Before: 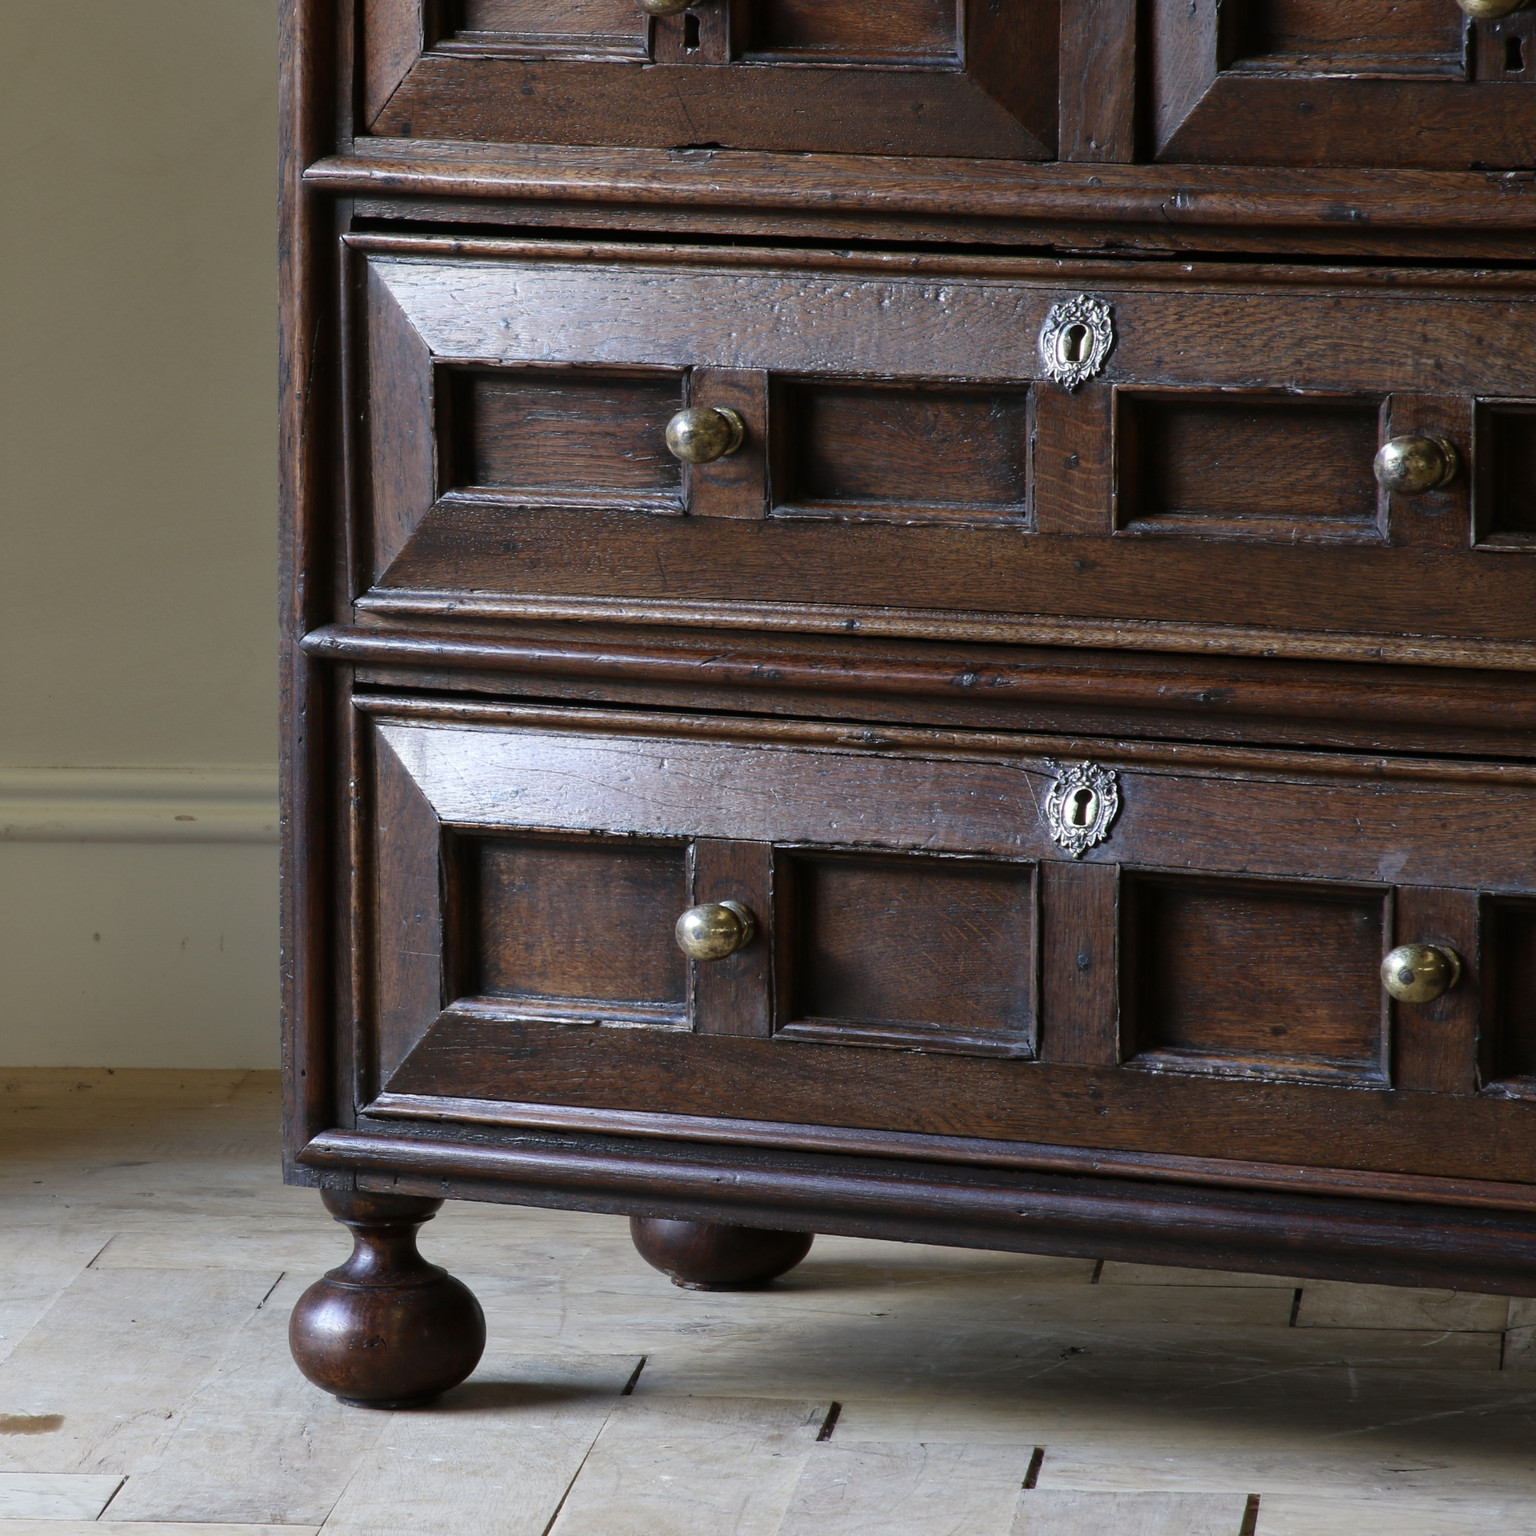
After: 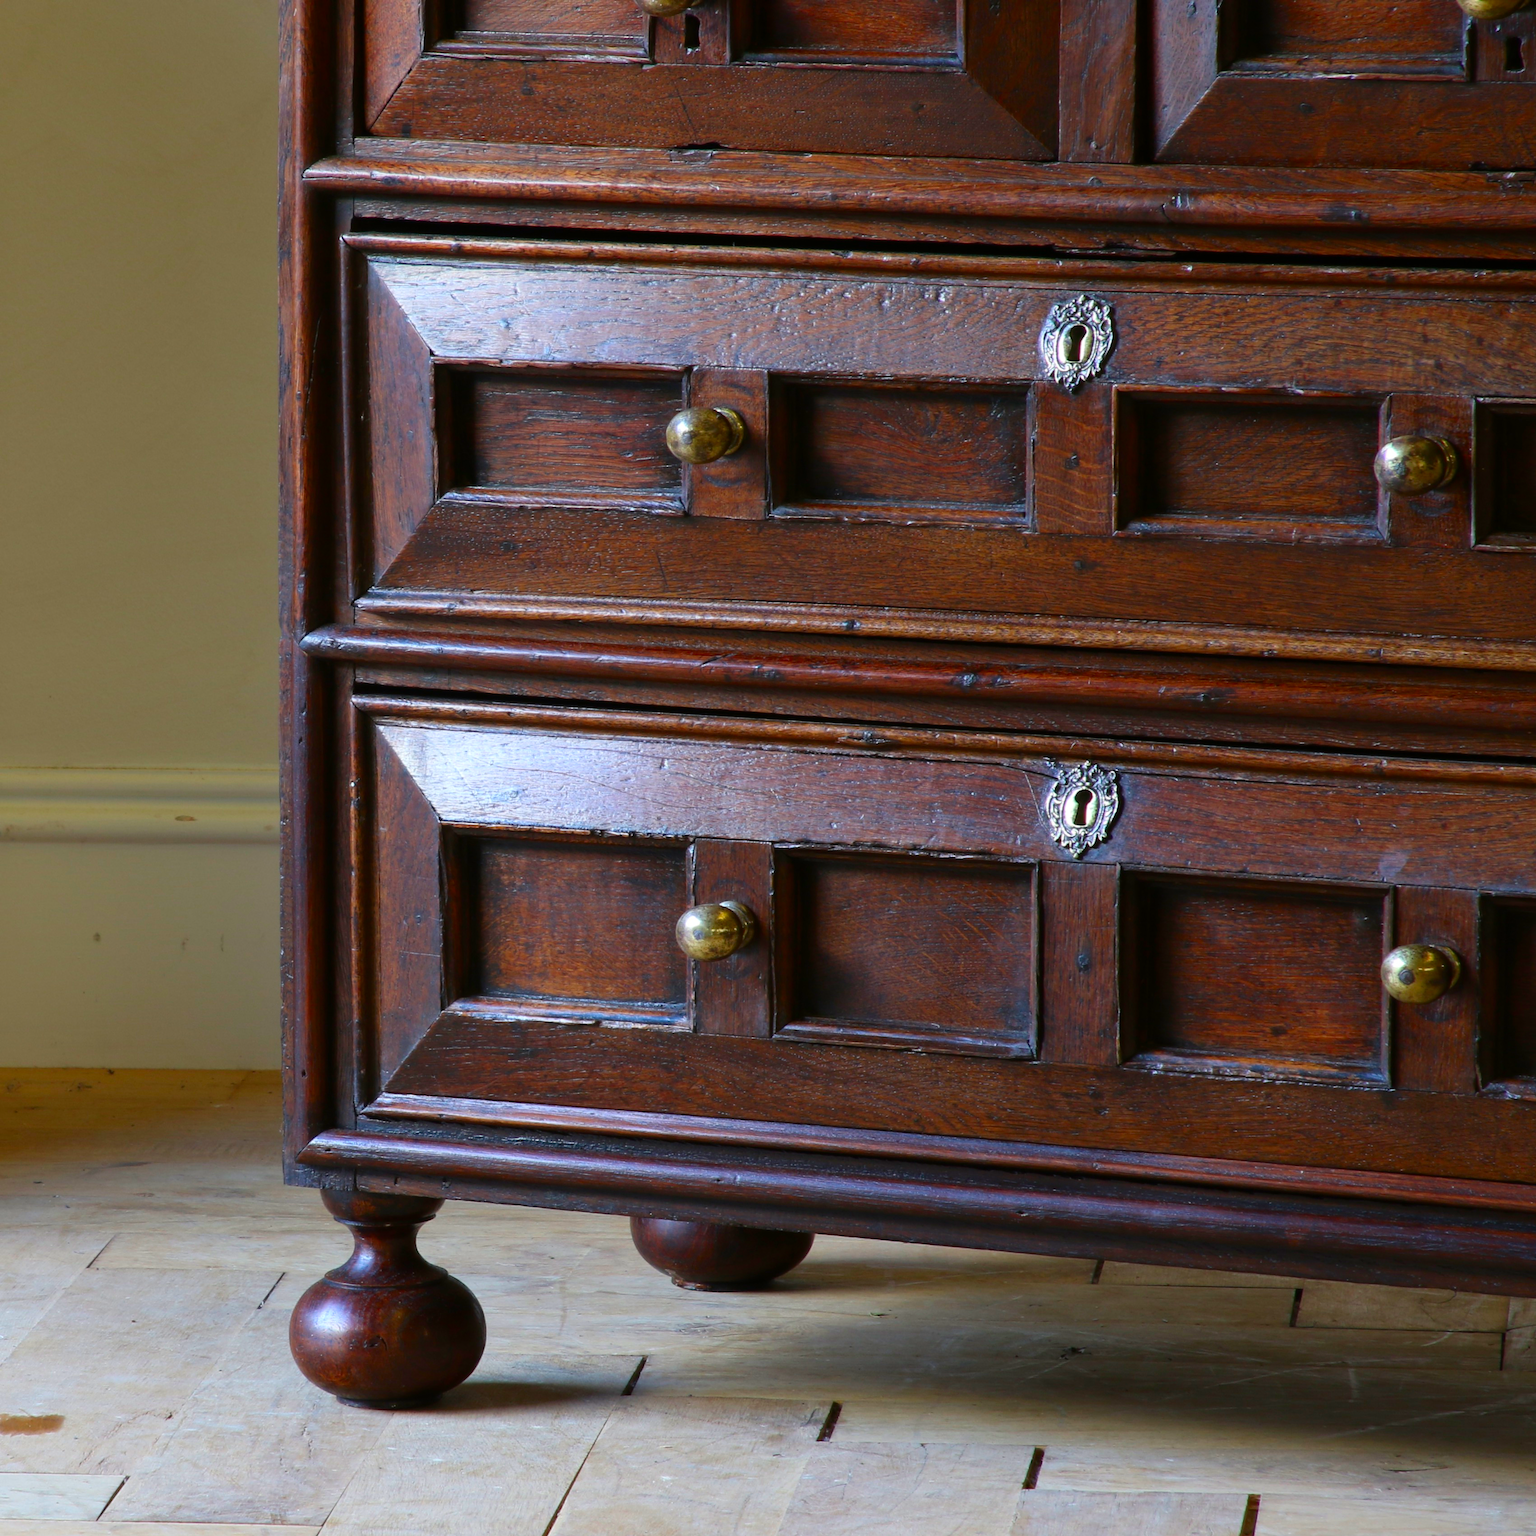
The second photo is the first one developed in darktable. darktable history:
color correction: highlights b* 0.014, saturation 1.77
